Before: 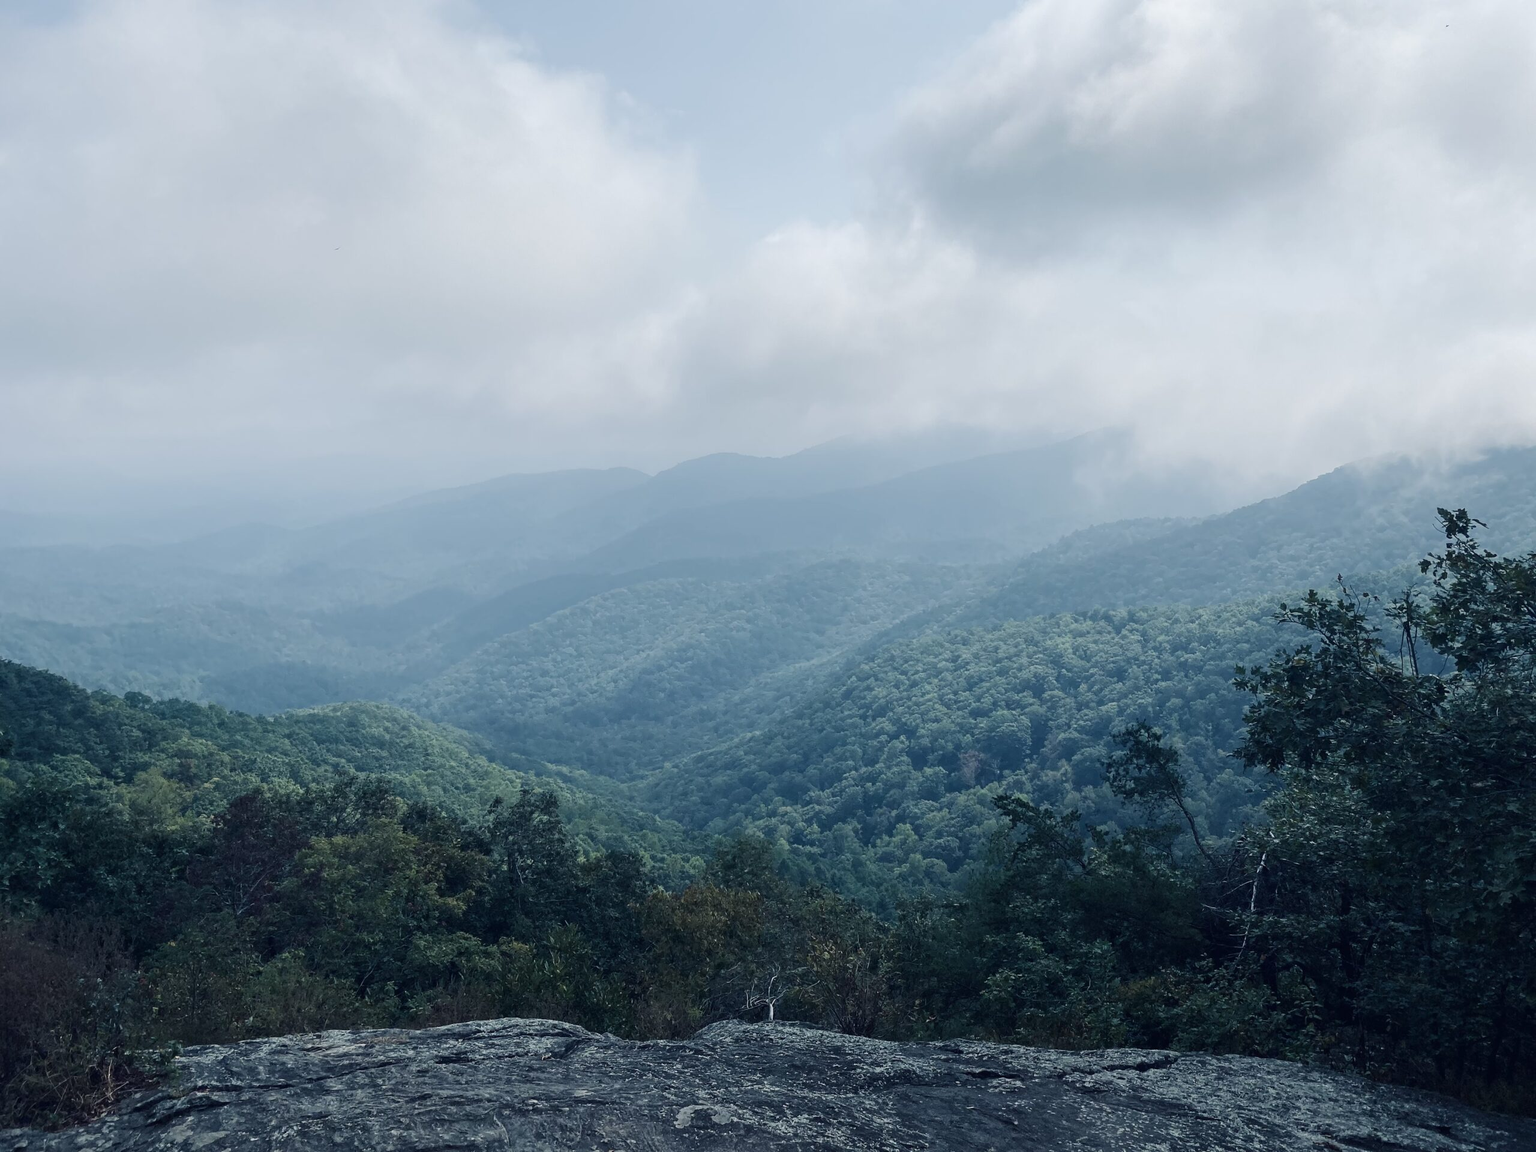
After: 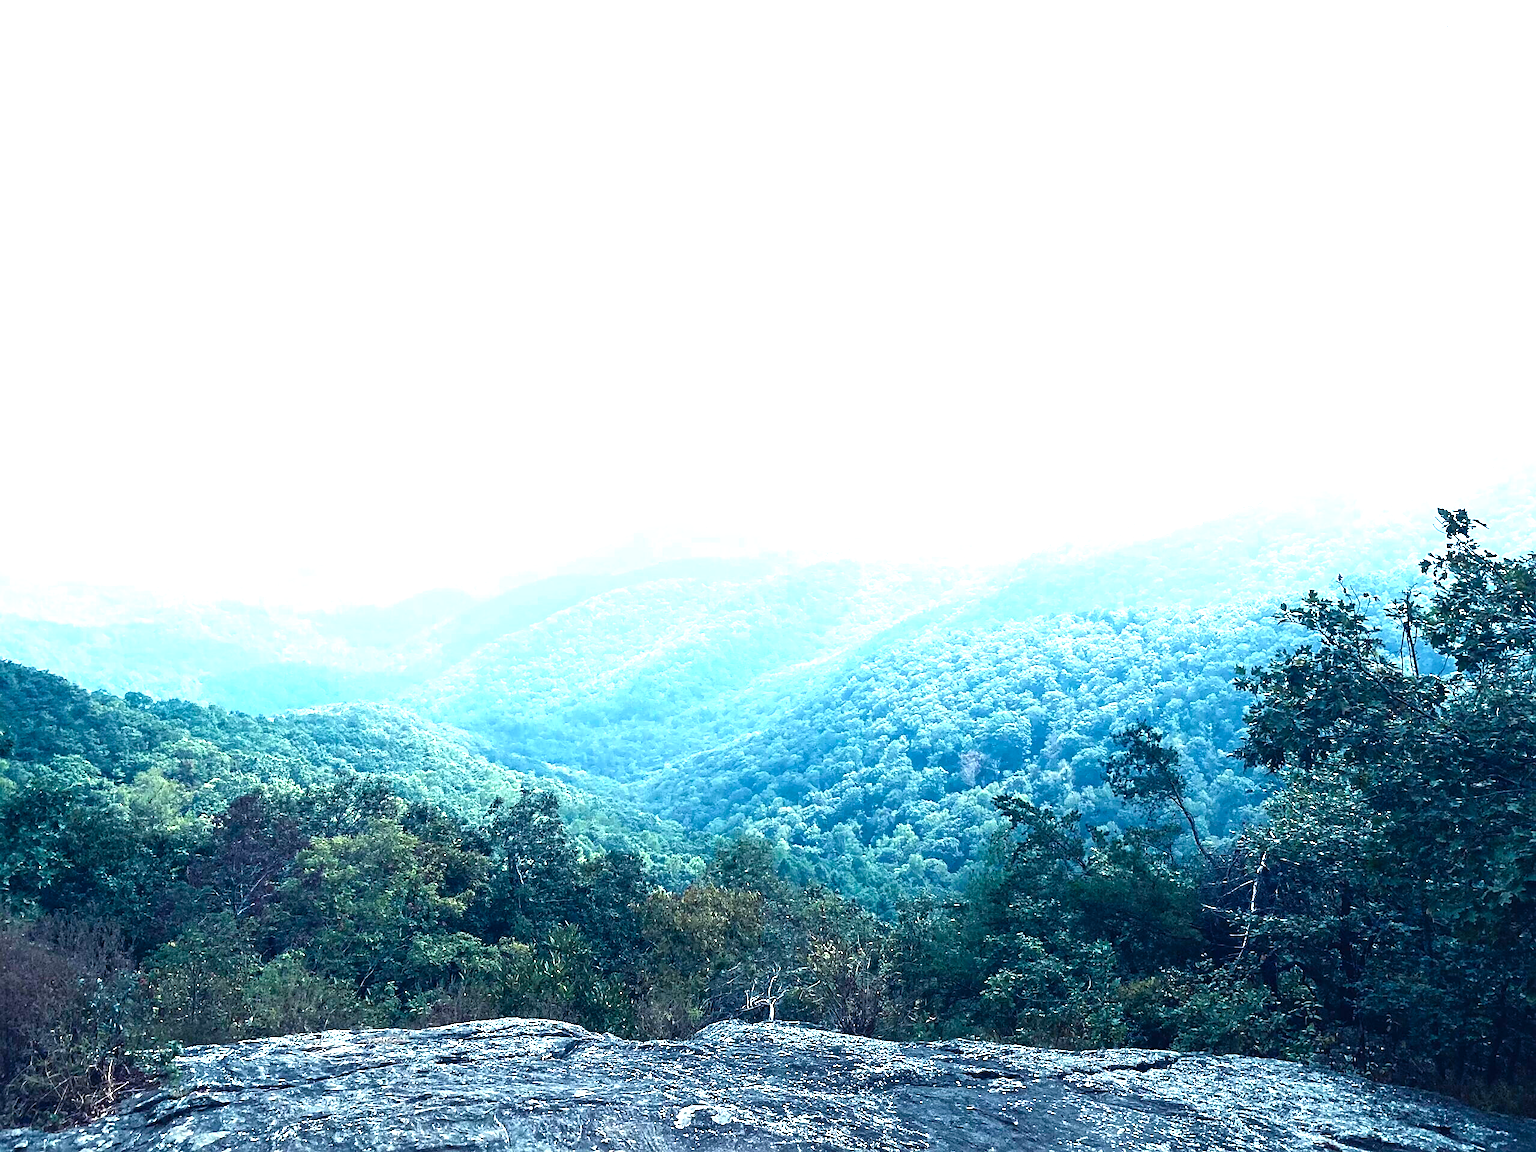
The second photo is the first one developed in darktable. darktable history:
levels: levels [0, 0.281, 0.562]
exposure: black level correction 0, exposure 0.301 EV, compensate highlight preservation false
sharpen: amount 0.495
